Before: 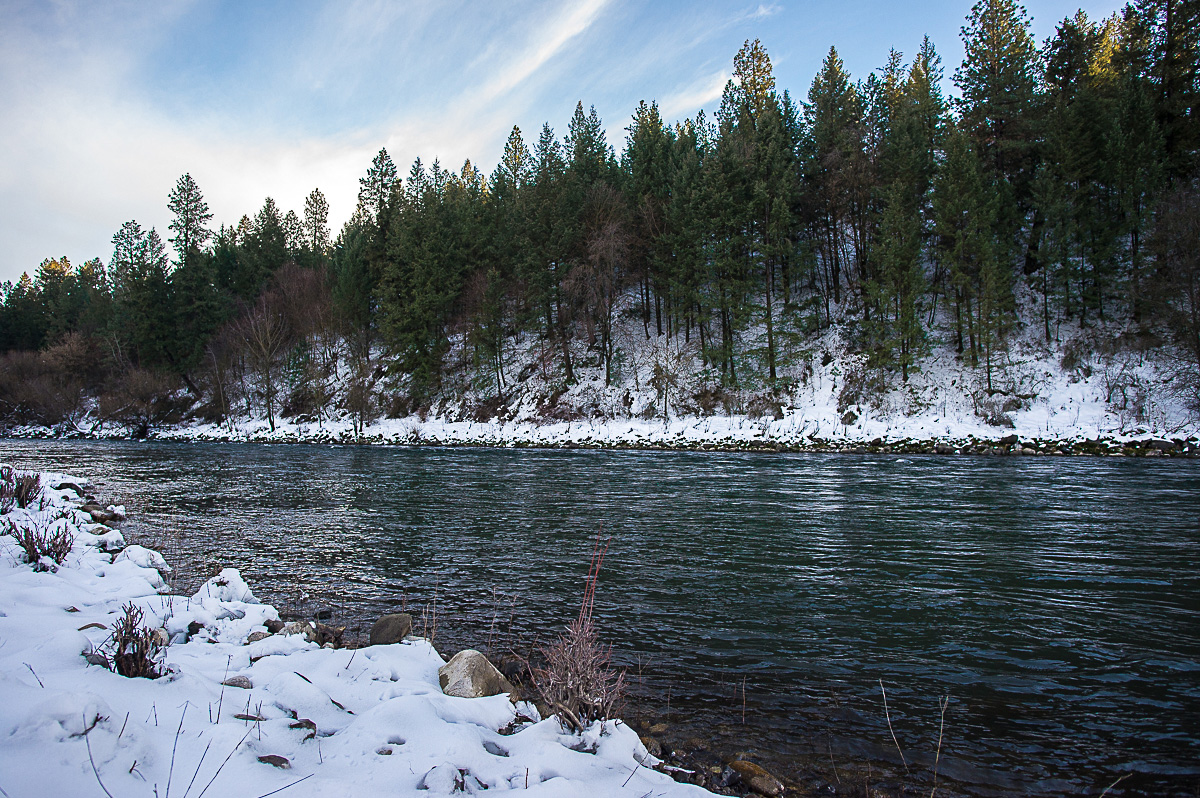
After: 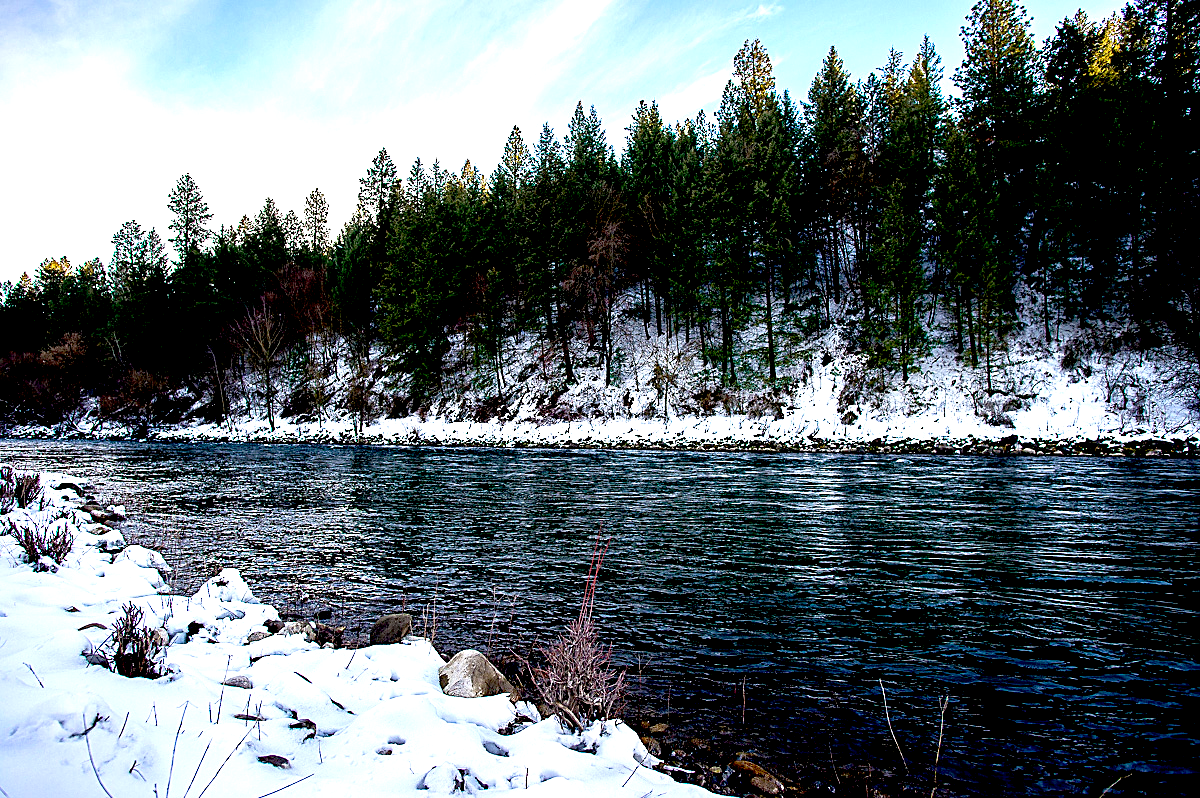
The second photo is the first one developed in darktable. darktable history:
sharpen: amount 0.2
exposure: black level correction 0.035, exposure 0.9 EV, compensate highlight preservation false
